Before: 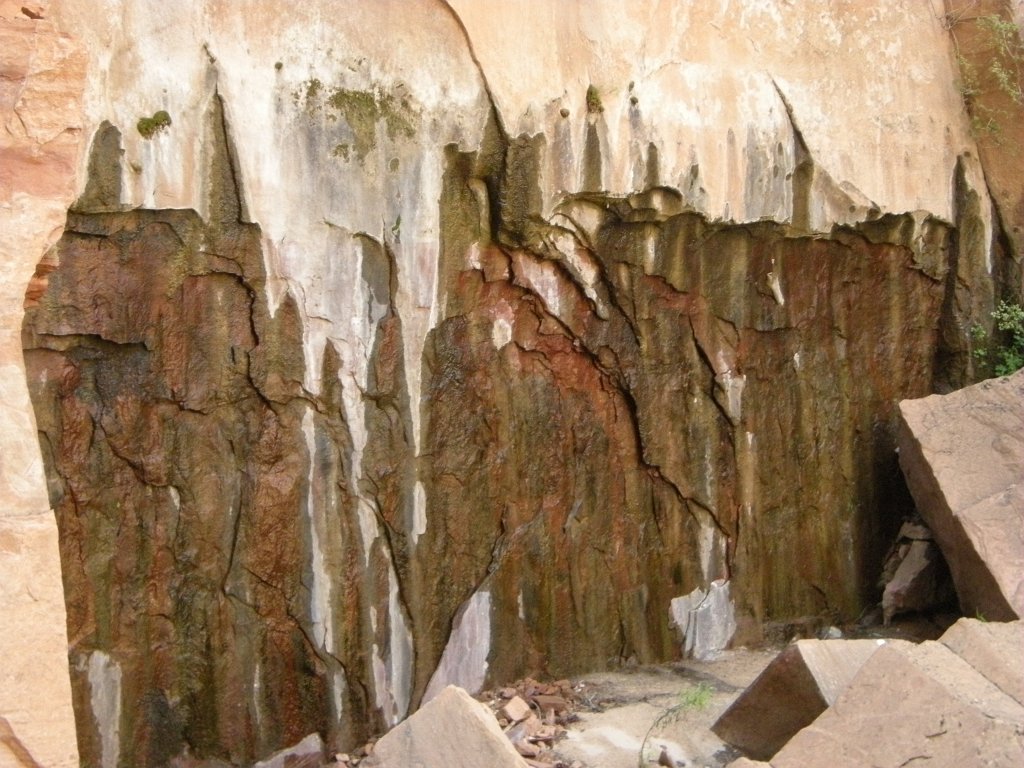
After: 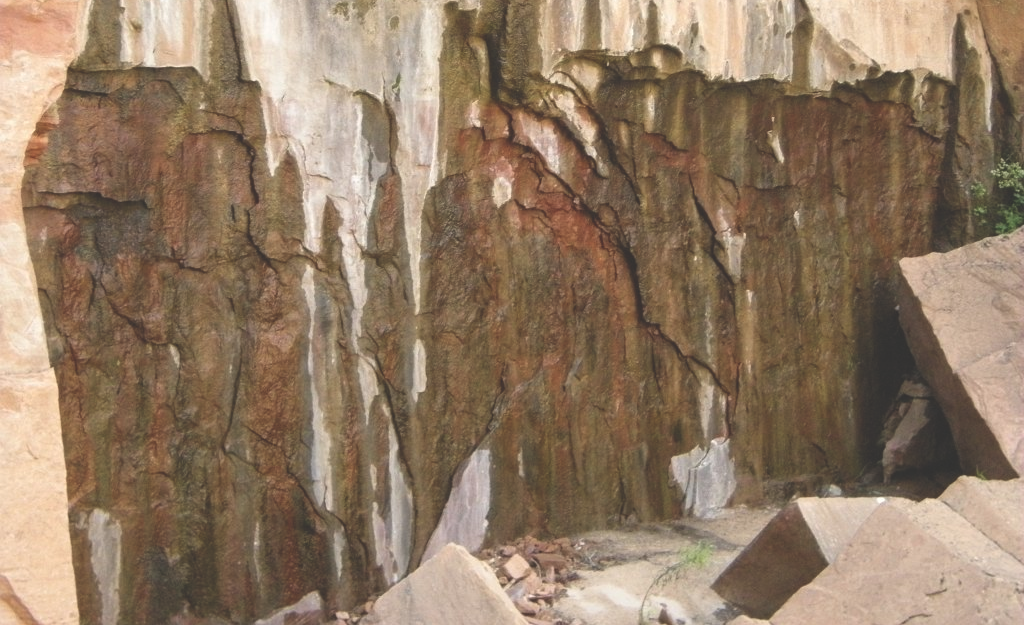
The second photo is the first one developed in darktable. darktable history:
exposure: black level correction -0.03, compensate highlight preservation false
crop and rotate: top 18.507%
